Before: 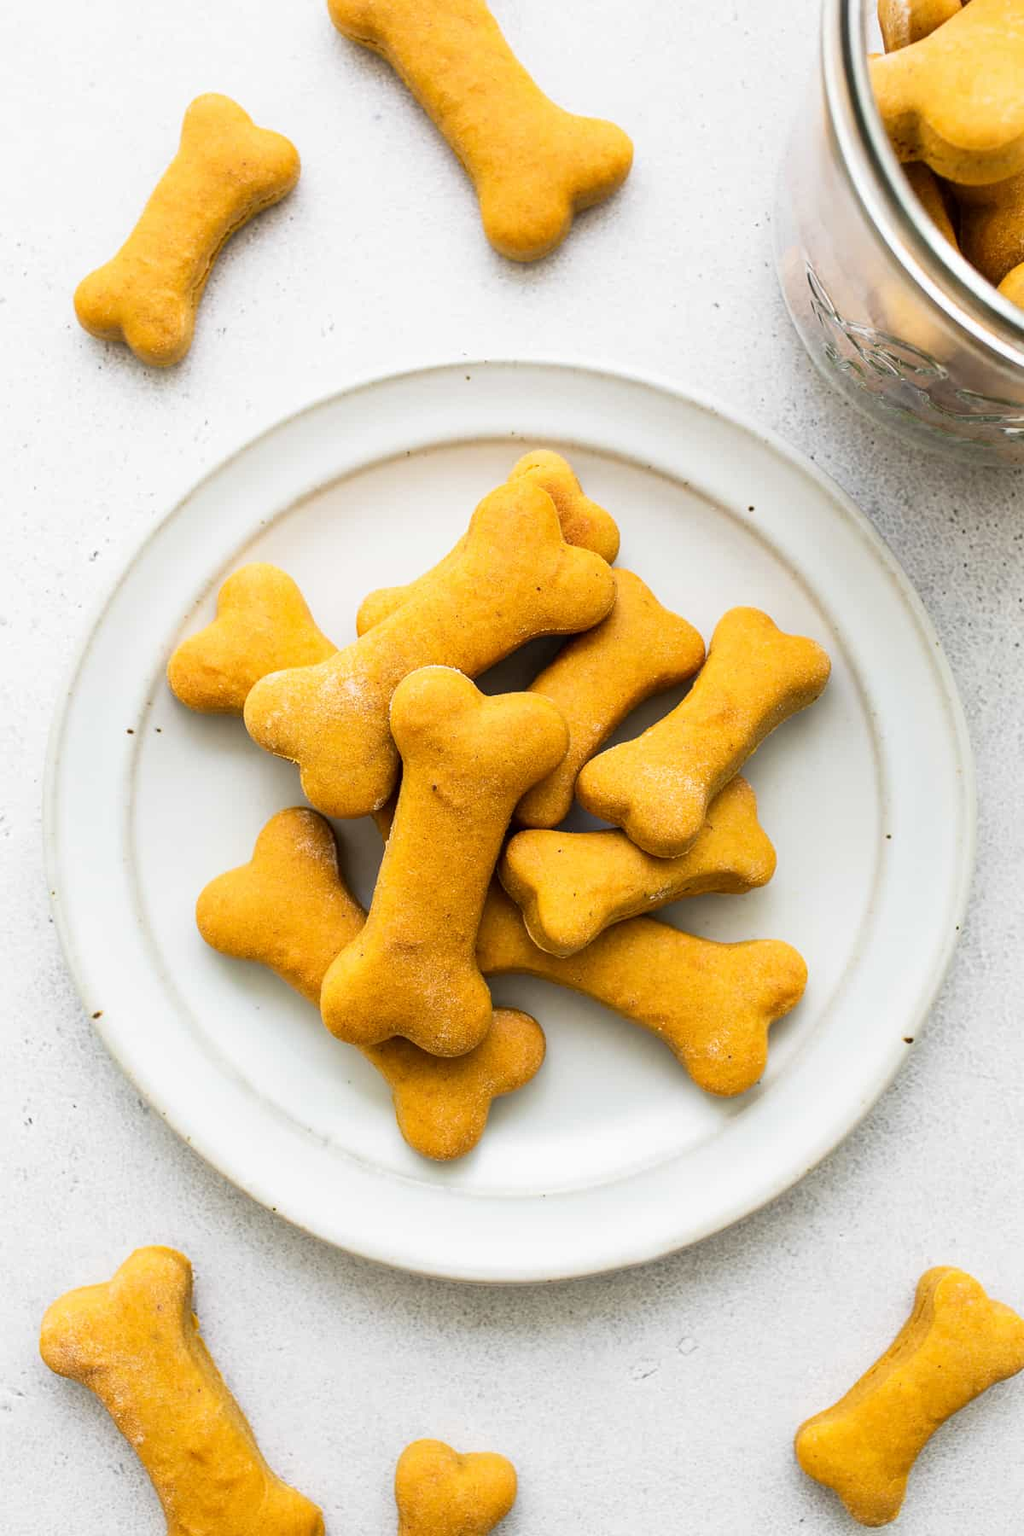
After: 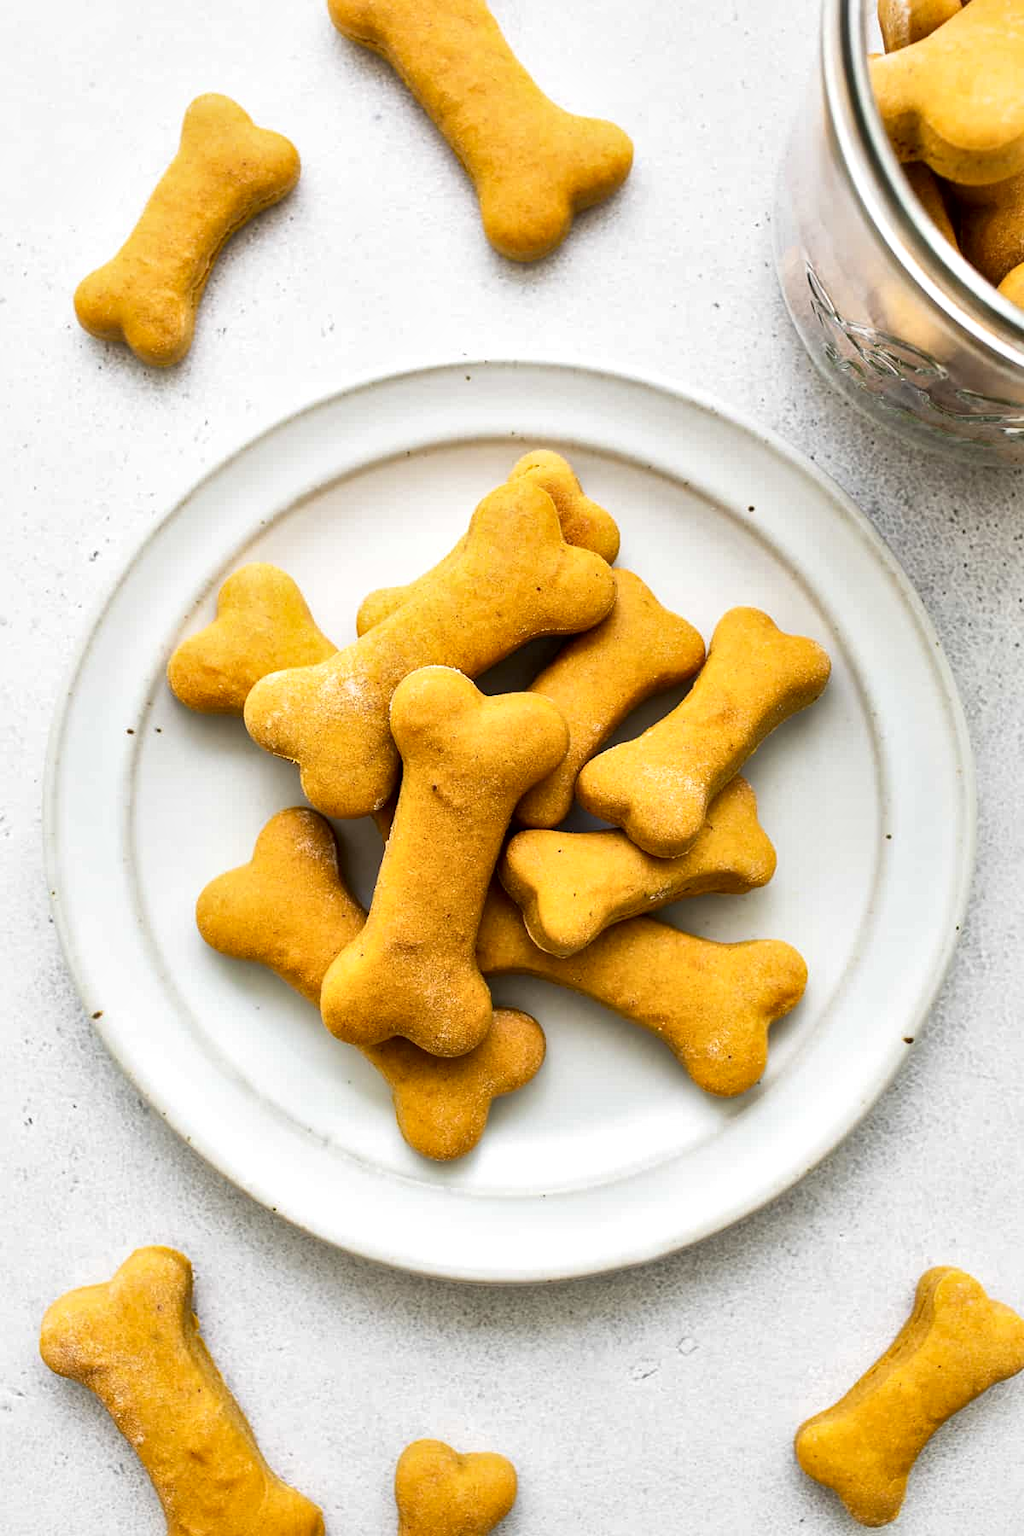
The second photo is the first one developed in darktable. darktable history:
local contrast: mode bilateral grid, contrast 26, coarseness 59, detail 152%, midtone range 0.2
